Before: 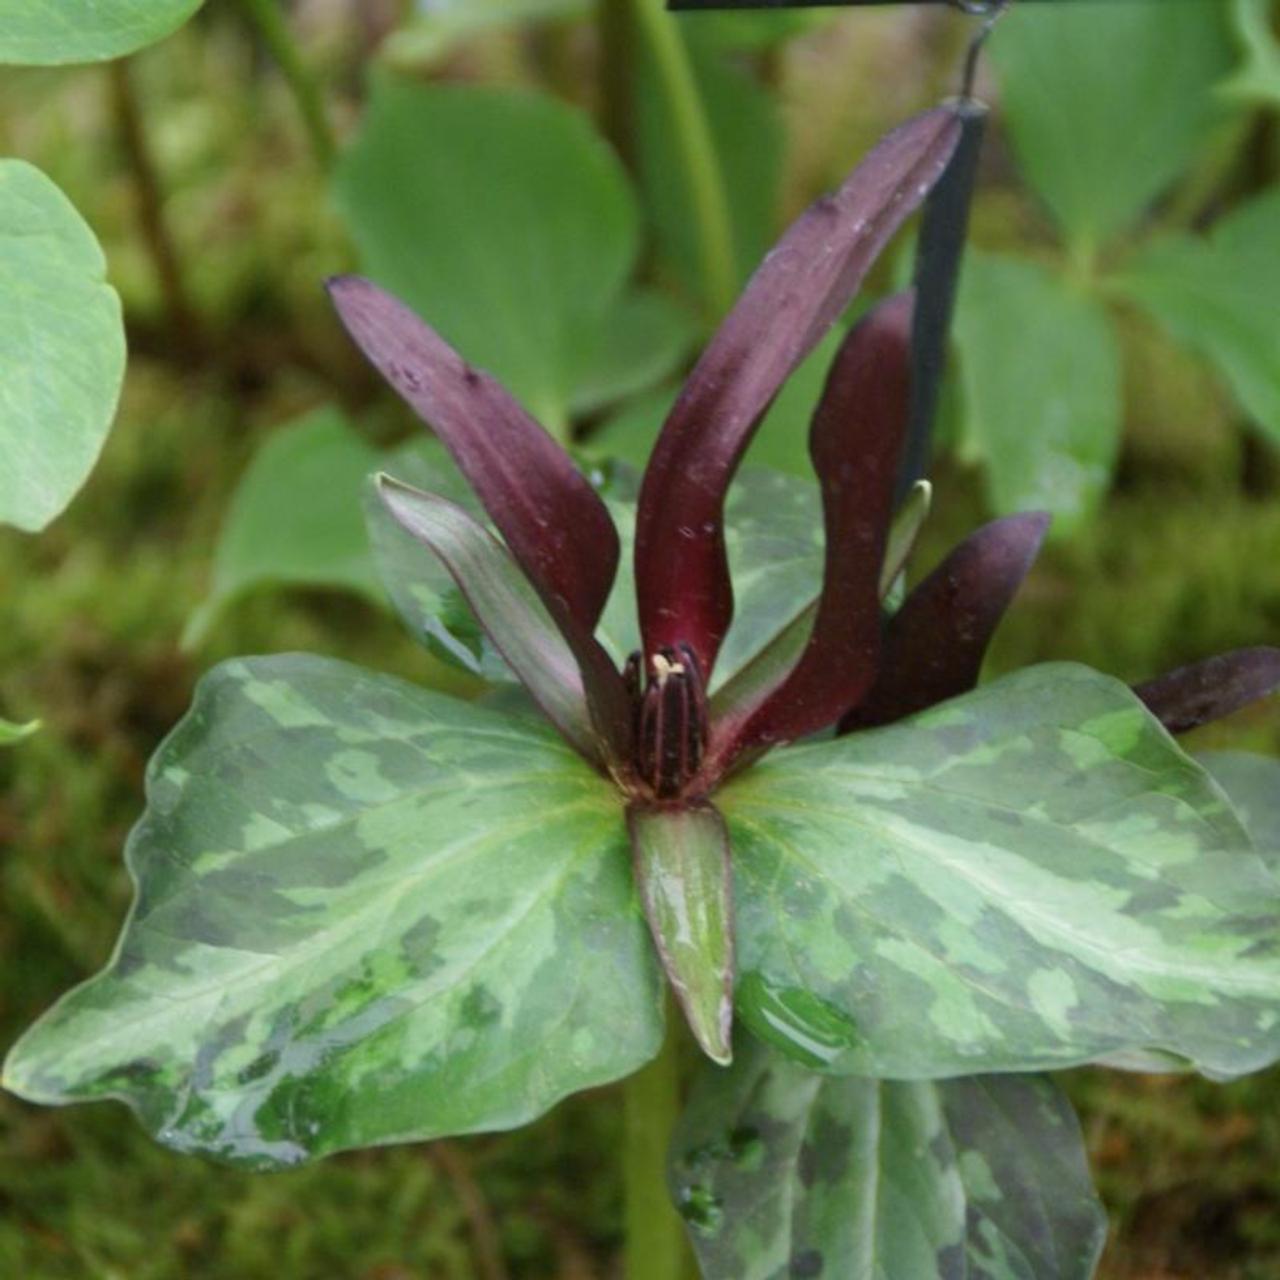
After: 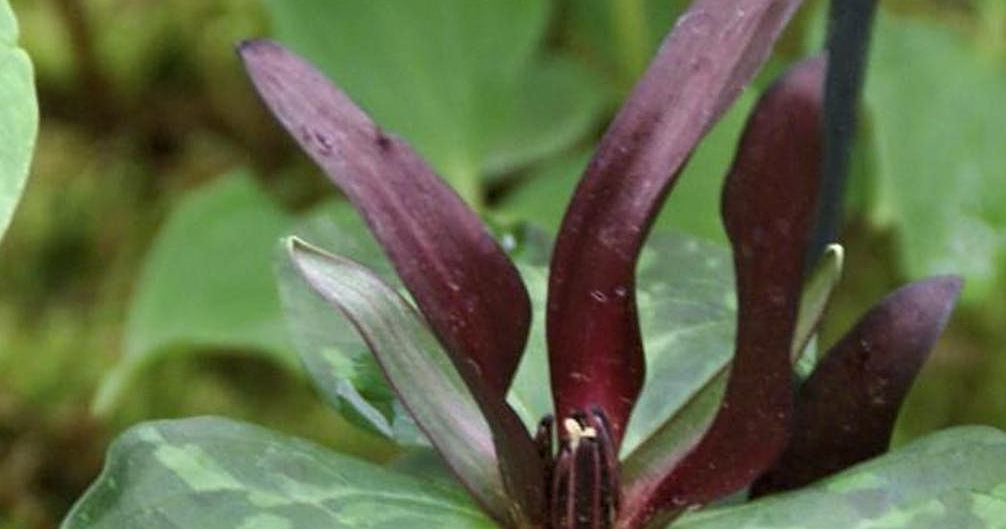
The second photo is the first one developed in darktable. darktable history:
sharpen: on, module defaults
shadows and highlights: radius 46.74, white point adjustment 6.75, compress 79.66%, soften with gaussian
local contrast: highlights 100%, shadows 100%, detail 119%, midtone range 0.2
crop: left 6.904%, top 18.503%, right 14.446%, bottom 40.095%
